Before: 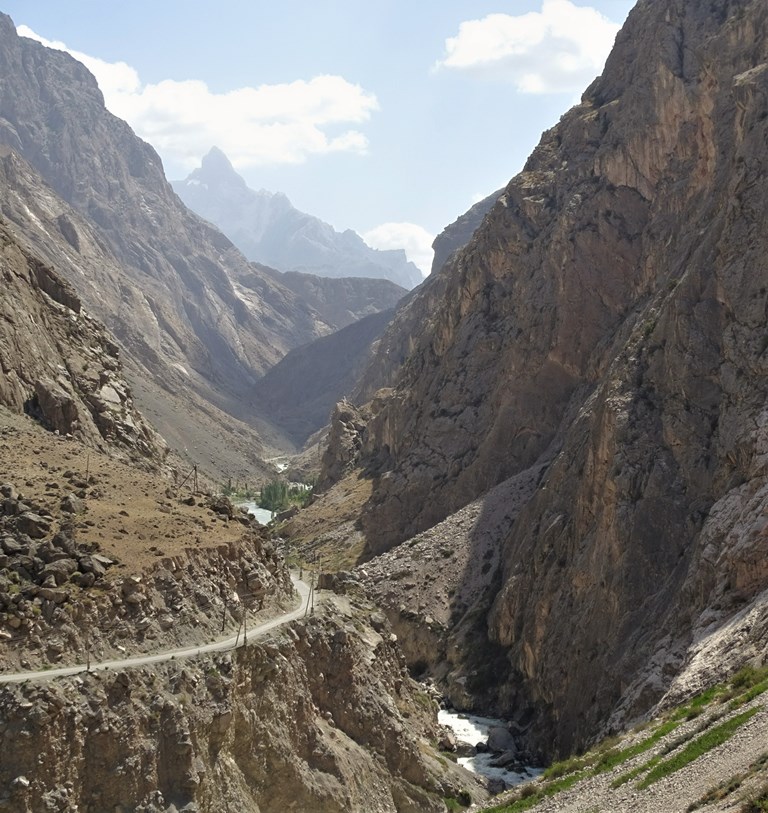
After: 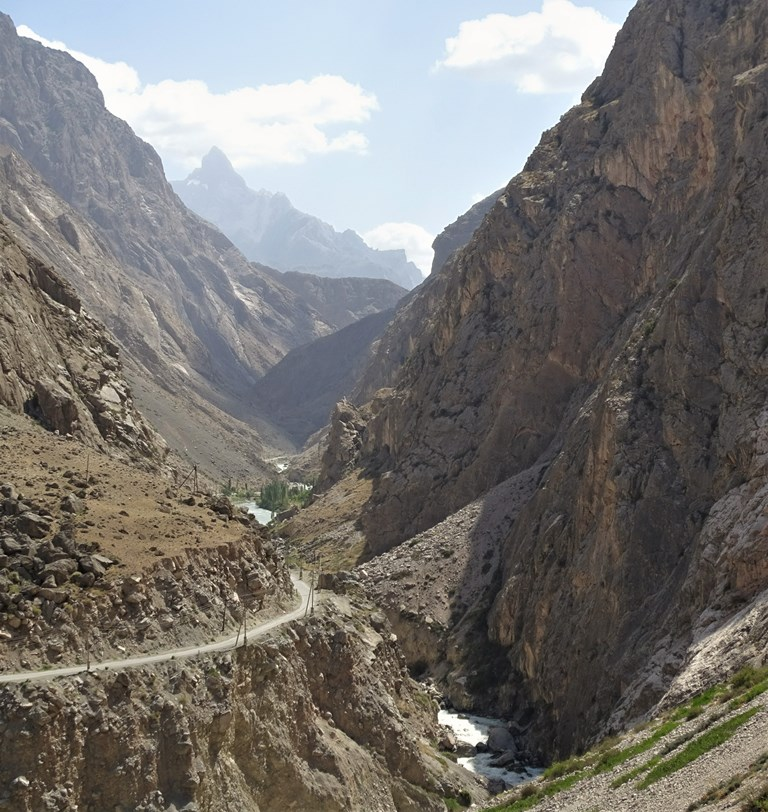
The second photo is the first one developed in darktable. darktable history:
crop: bottom 0.074%
